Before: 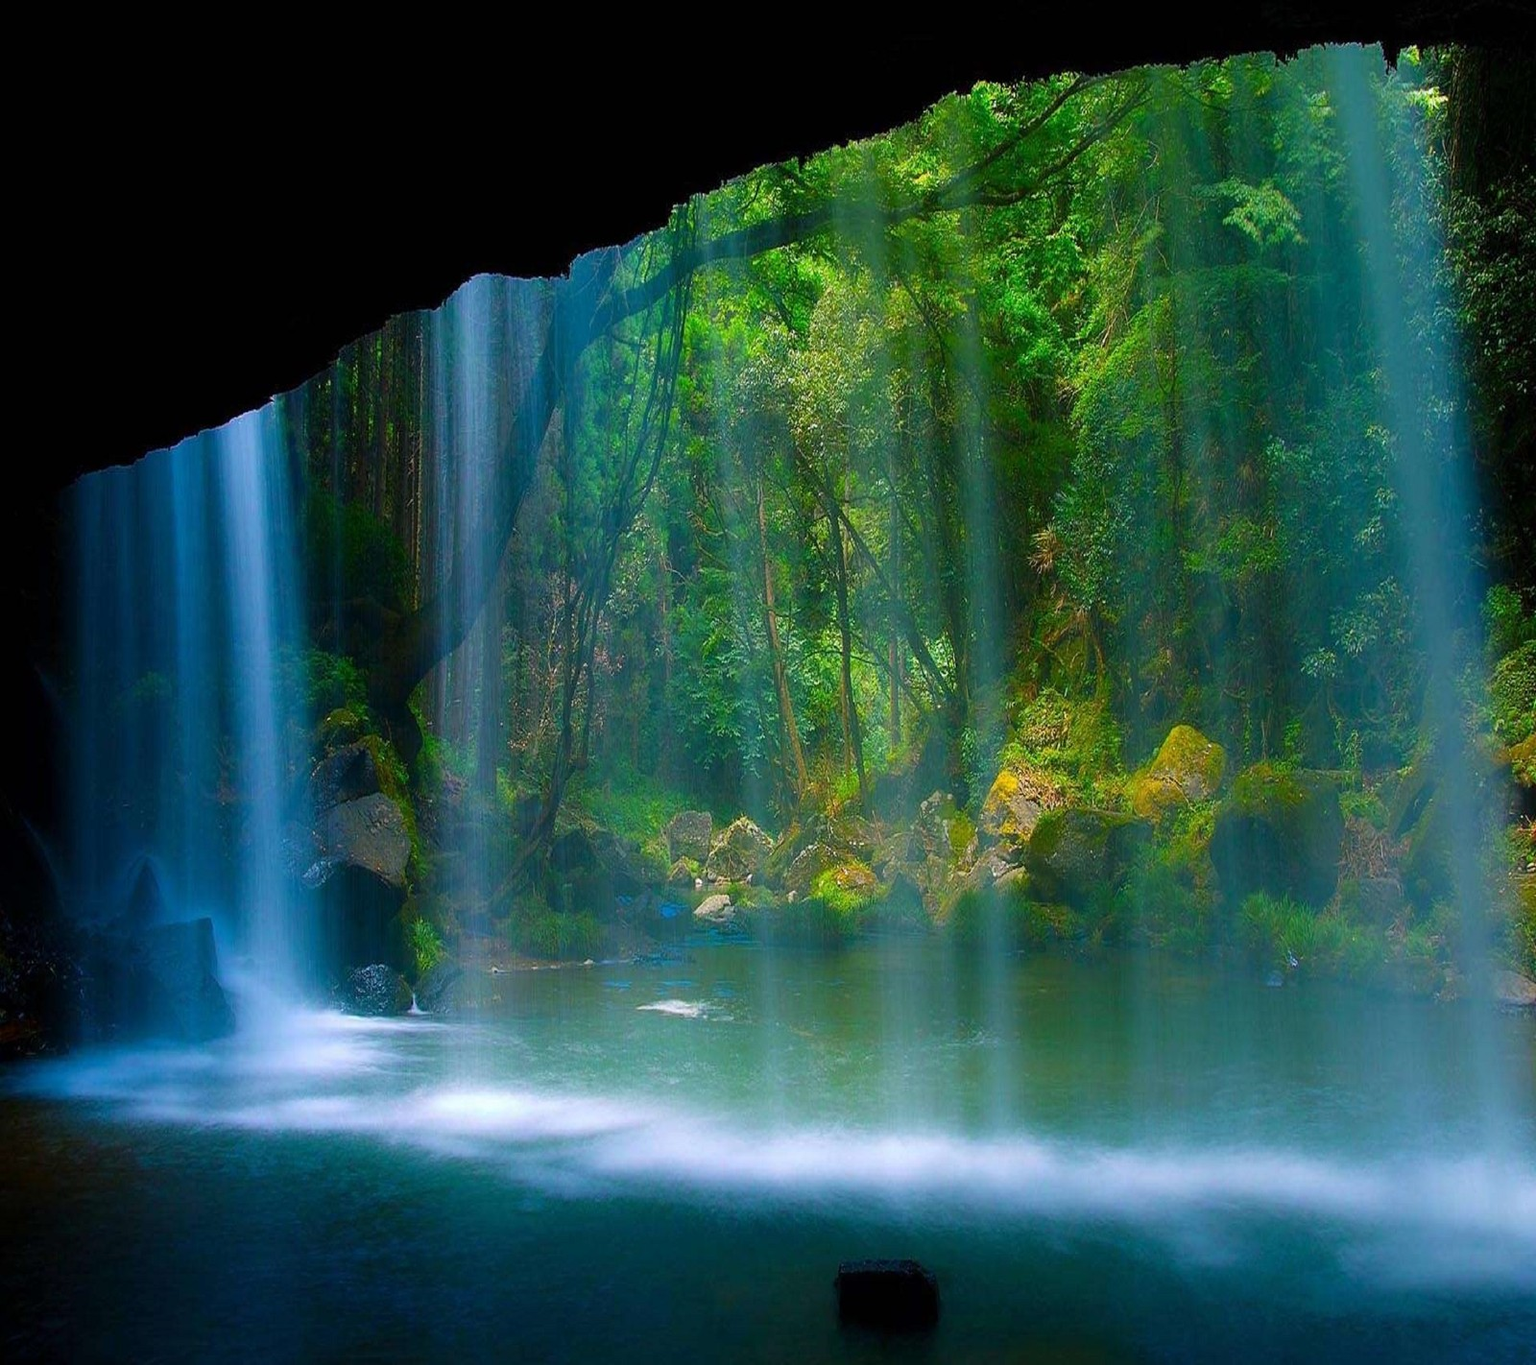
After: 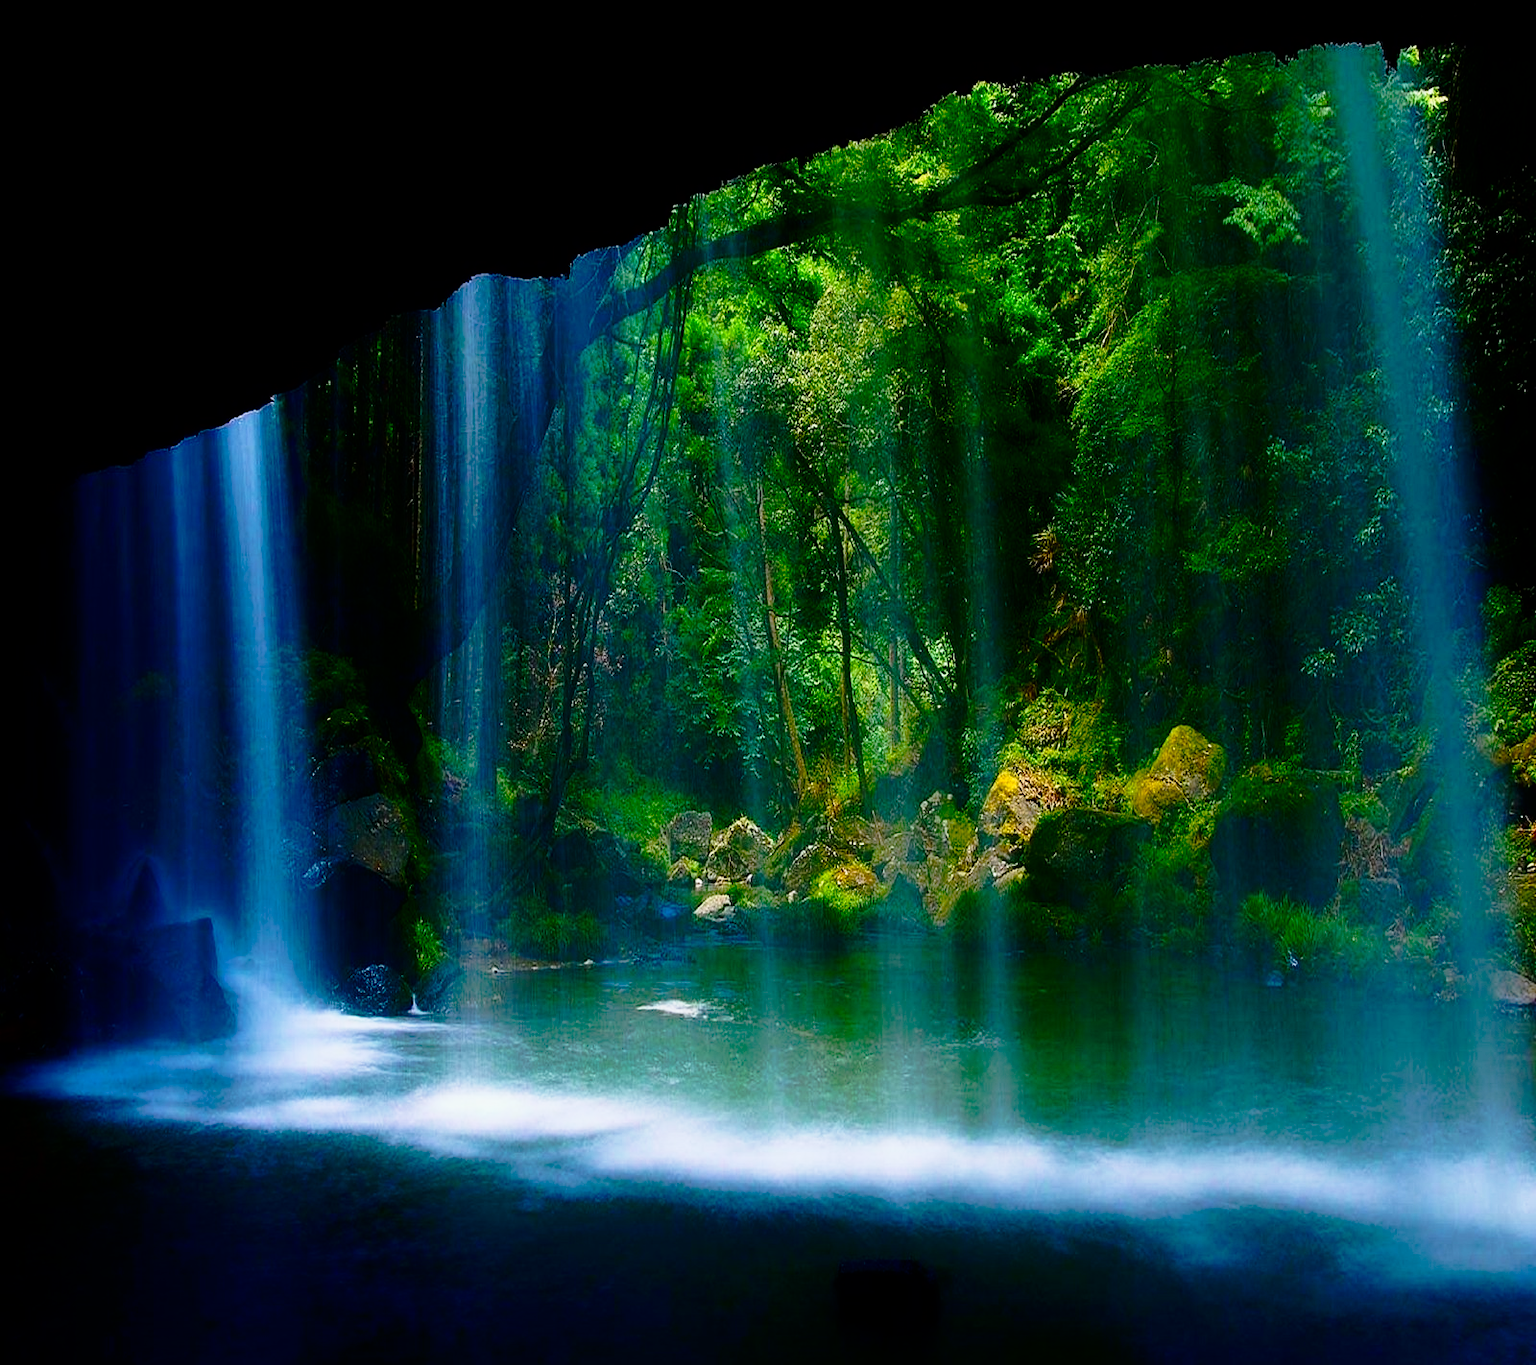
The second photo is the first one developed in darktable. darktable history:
contrast brightness saturation: contrast 0.185, brightness -0.228, saturation 0.115
tone curve: curves: ch0 [(0, 0) (0.062, 0.023) (0.168, 0.142) (0.359, 0.44) (0.469, 0.544) (0.634, 0.722) (0.839, 0.909) (0.998, 0.978)]; ch1 [(0, 0) (0.437, 0.453) (0.472, 0.47) (0.502, 0.504) (0.527, 0.546) (0.568, 0.619) (0.608, 0.665) (0.669, 0.748) (0.859, 0.899) (1, 1)]; ch2 [(0, 0) (0.33, 0.301) (0.421, 0.443) (0.473, 0.498) (0.509, 0.5) (0.535, 0.564) (0.575, 0.625) (0.608, 0.676) (1, 1)], preserve colors none
exposure: compensate exposure bias true, compensate highlight preservation false
